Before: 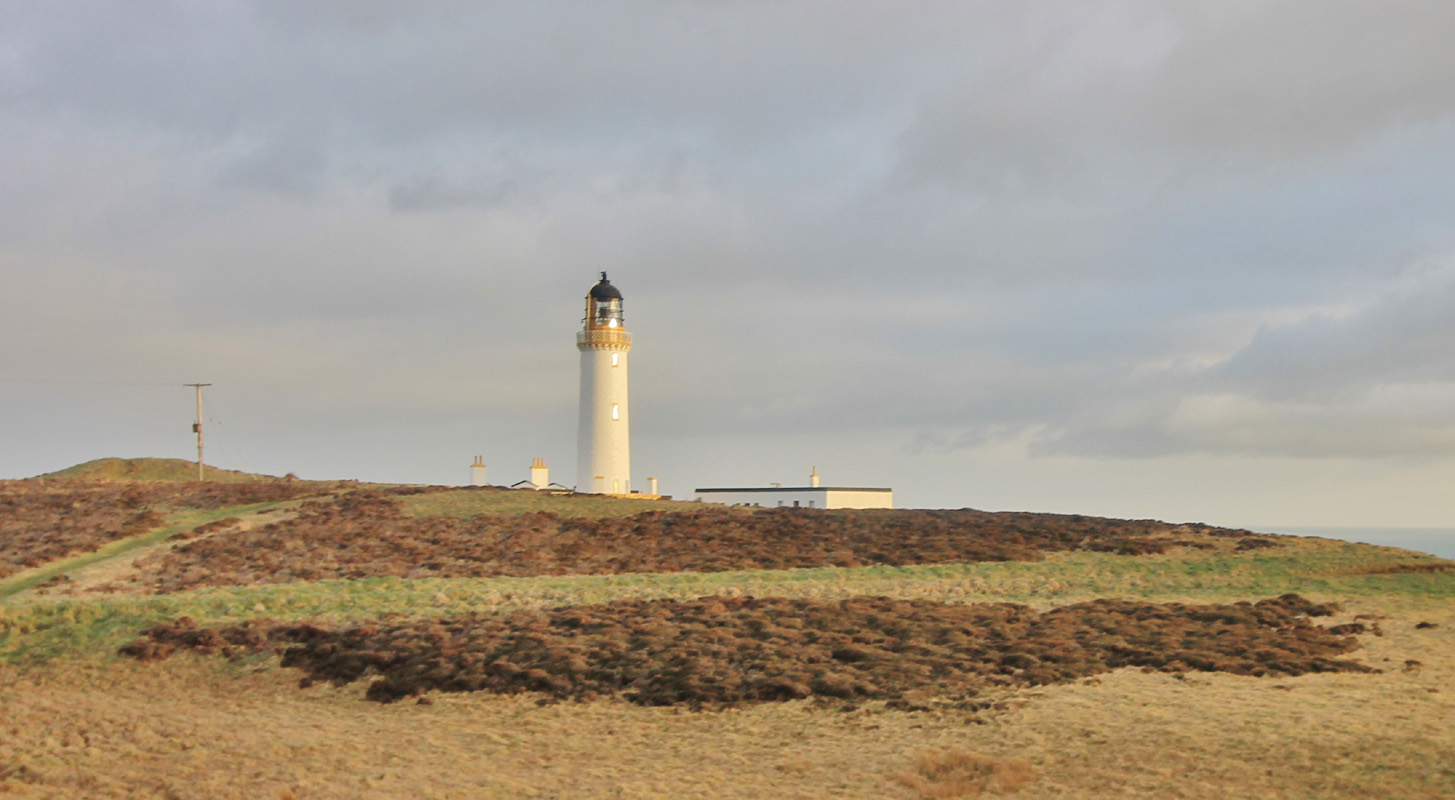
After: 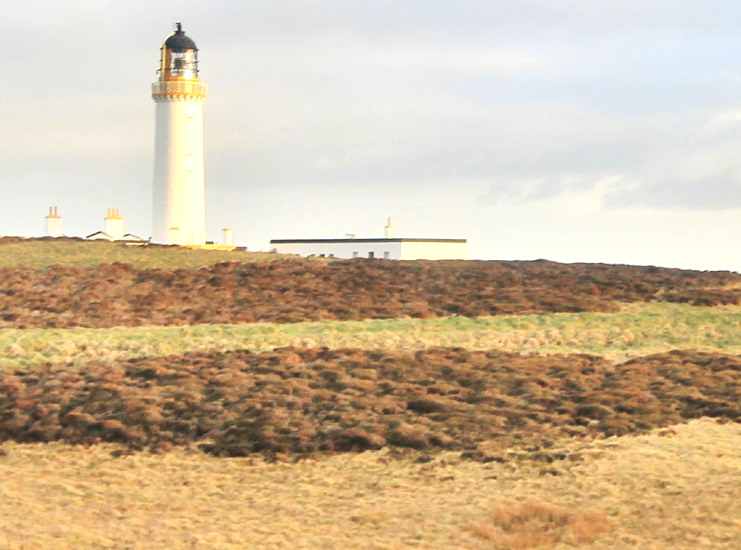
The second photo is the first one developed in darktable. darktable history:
exposure: black level correction -0.001, exposure 0.9 EV, compensate exposure bias true, compensate highlight preservation false
crop and rotate: left 29.237%, top 31.152%, right 19.807%
